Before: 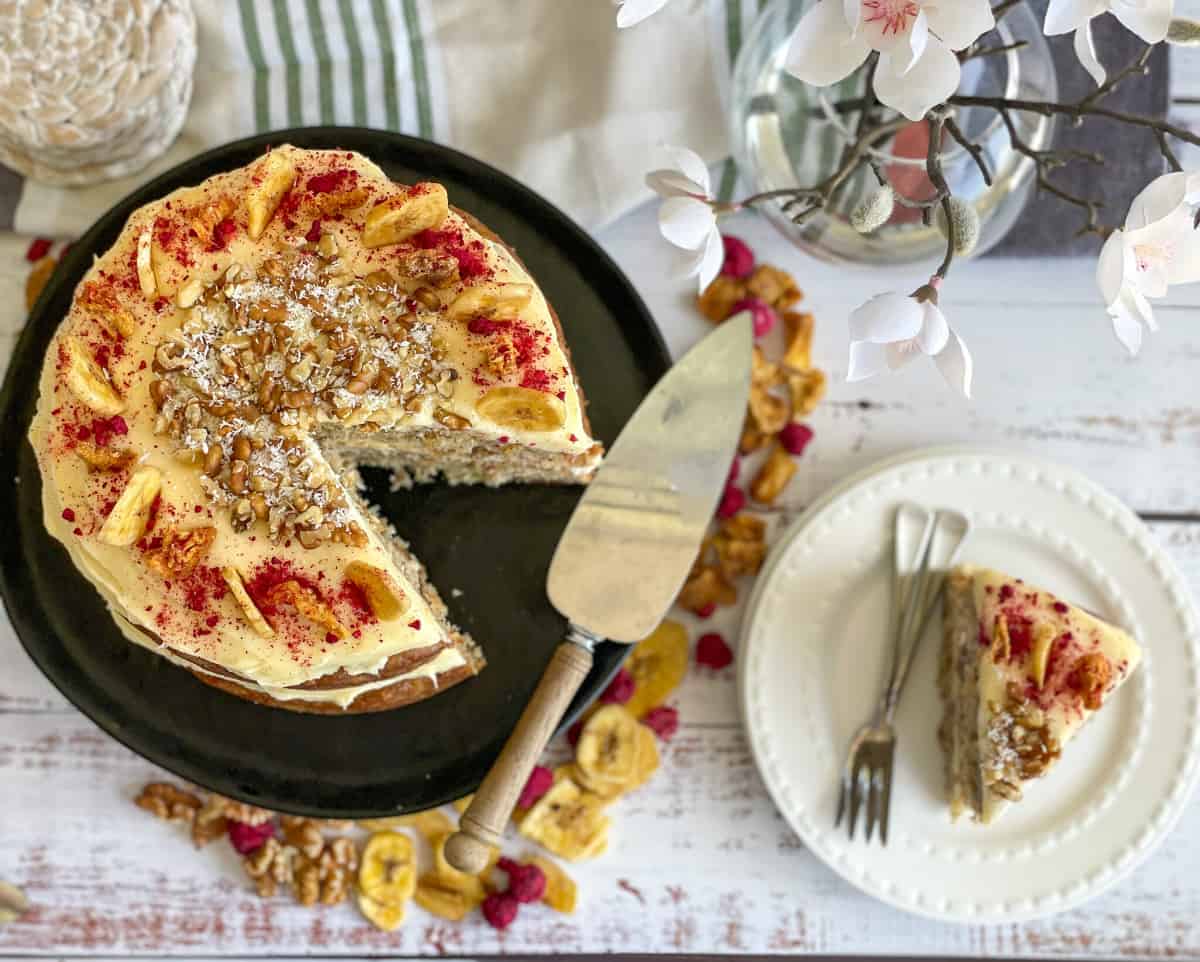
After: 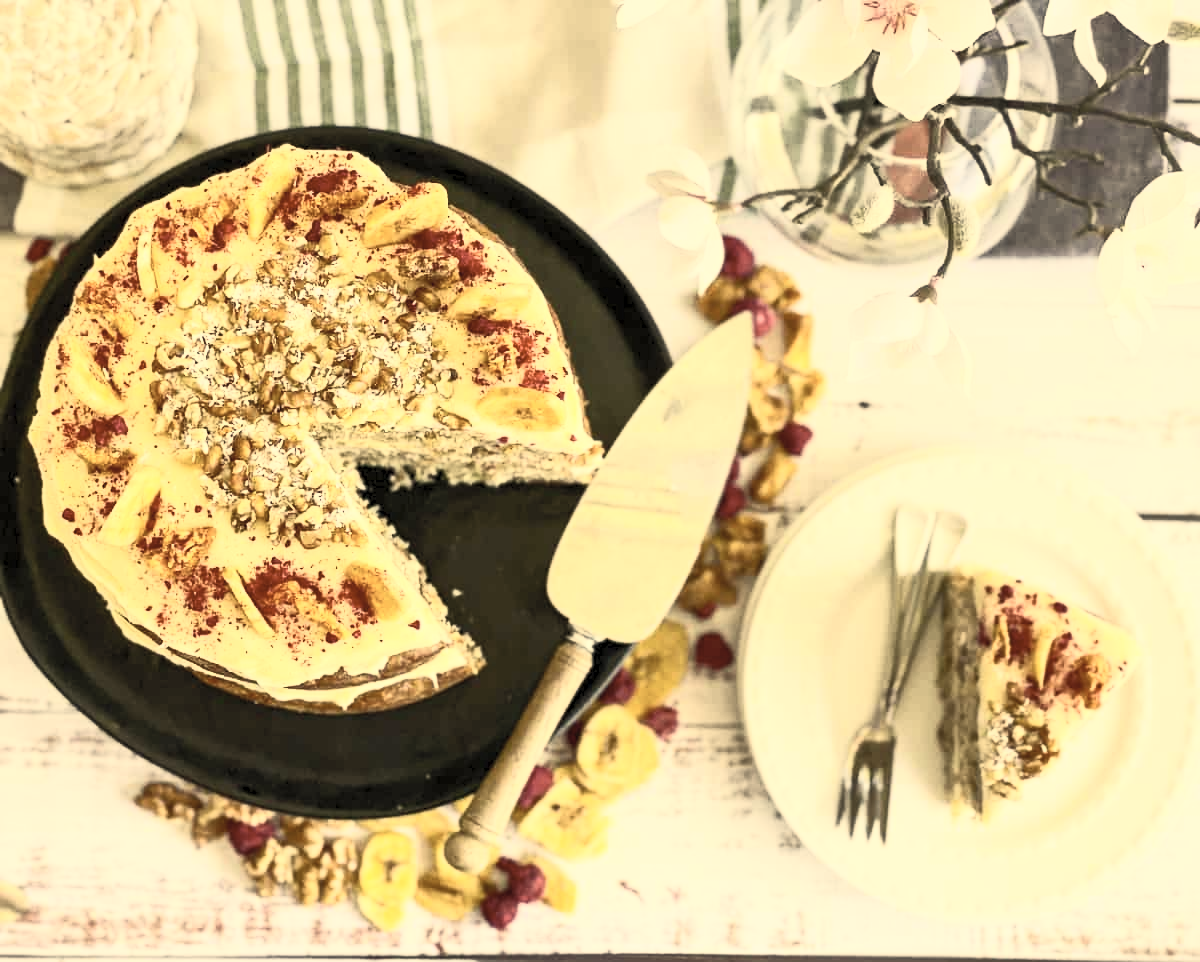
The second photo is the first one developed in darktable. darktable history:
contrast brightness saturation: contrast 0.567, brightness 0.579, saturation -0.332
exposure: black level correction 0.002, exposure -0.106 EV, compensate highlight preservation false
color correction: highlights a* 2.71, highlights b* 23.23
